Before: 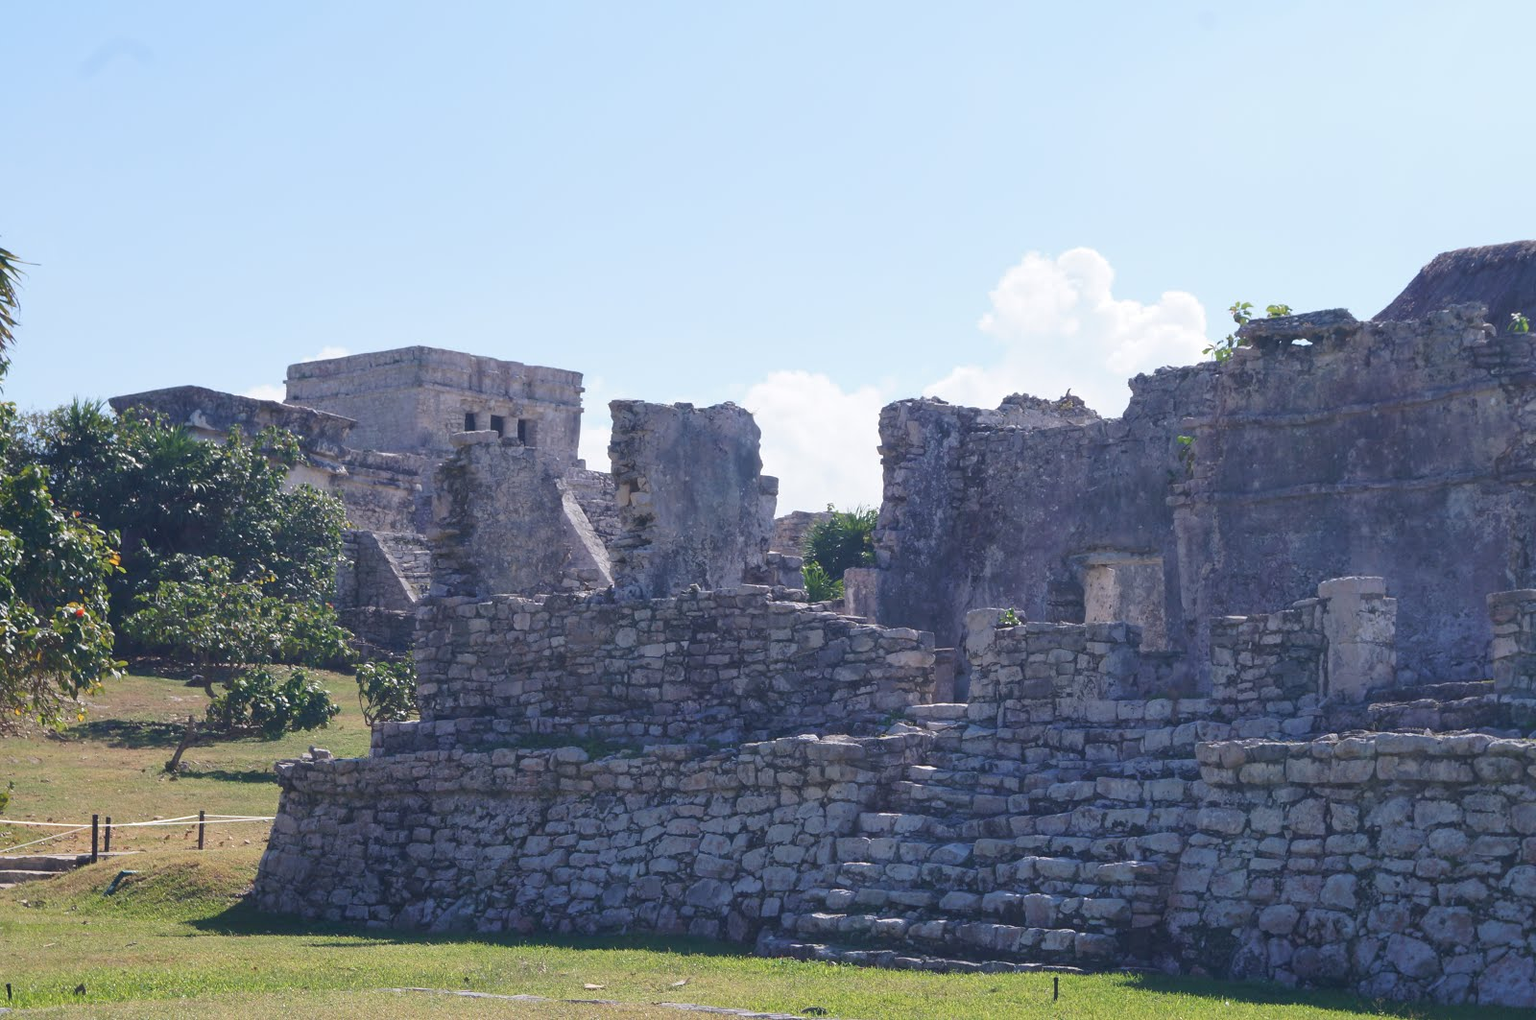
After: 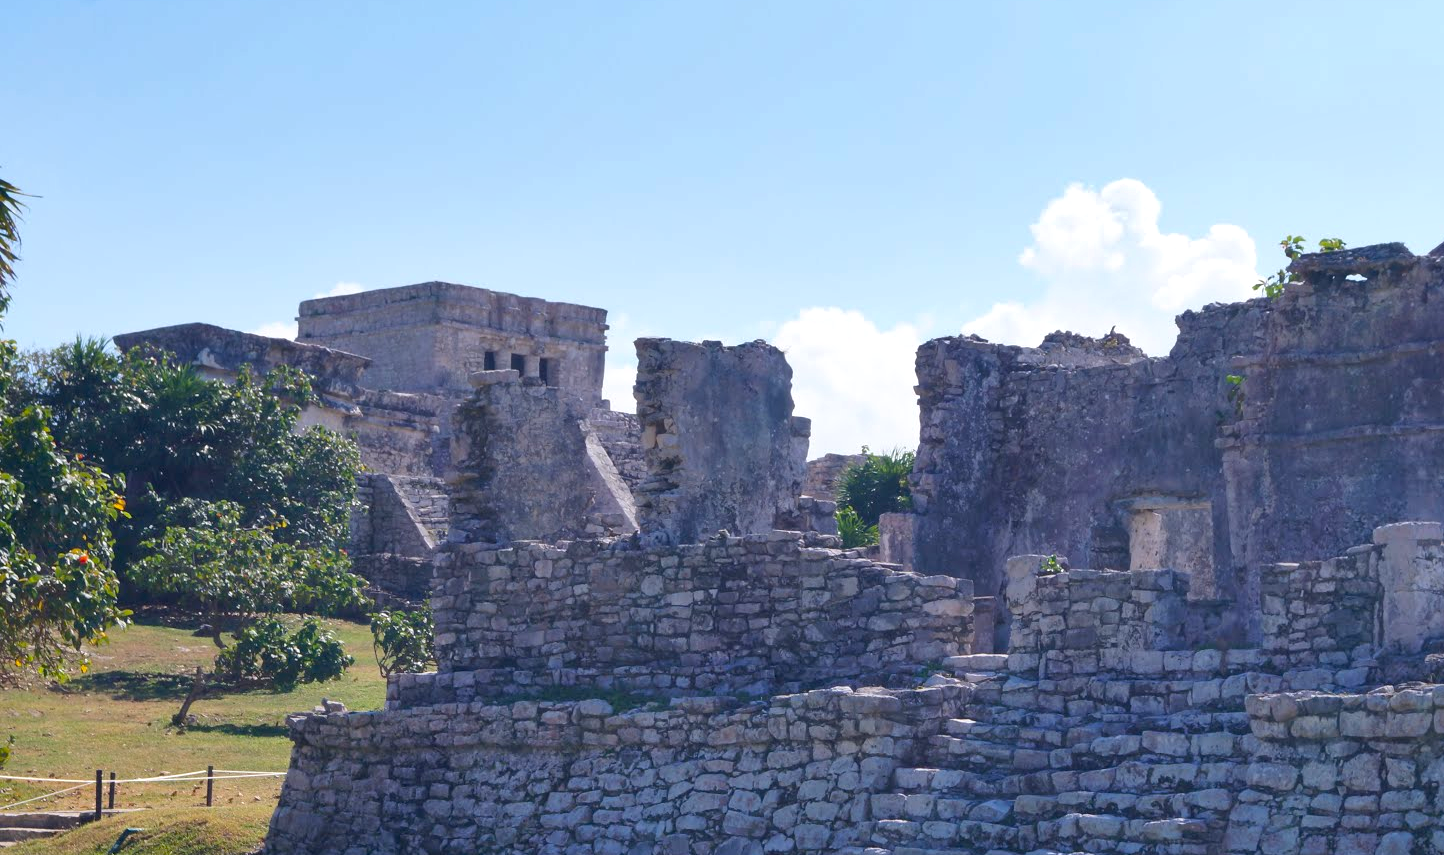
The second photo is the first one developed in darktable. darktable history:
color balance rgb: global offset › luminance -0.476%, perceptual saturation grading › global saturation 25.226%, global vibrance 11.321%, contrast 4.875%
crop: top 7.5%, right 9.714%, bottom 11.979%
shadows and highlights: soften with gaussian
